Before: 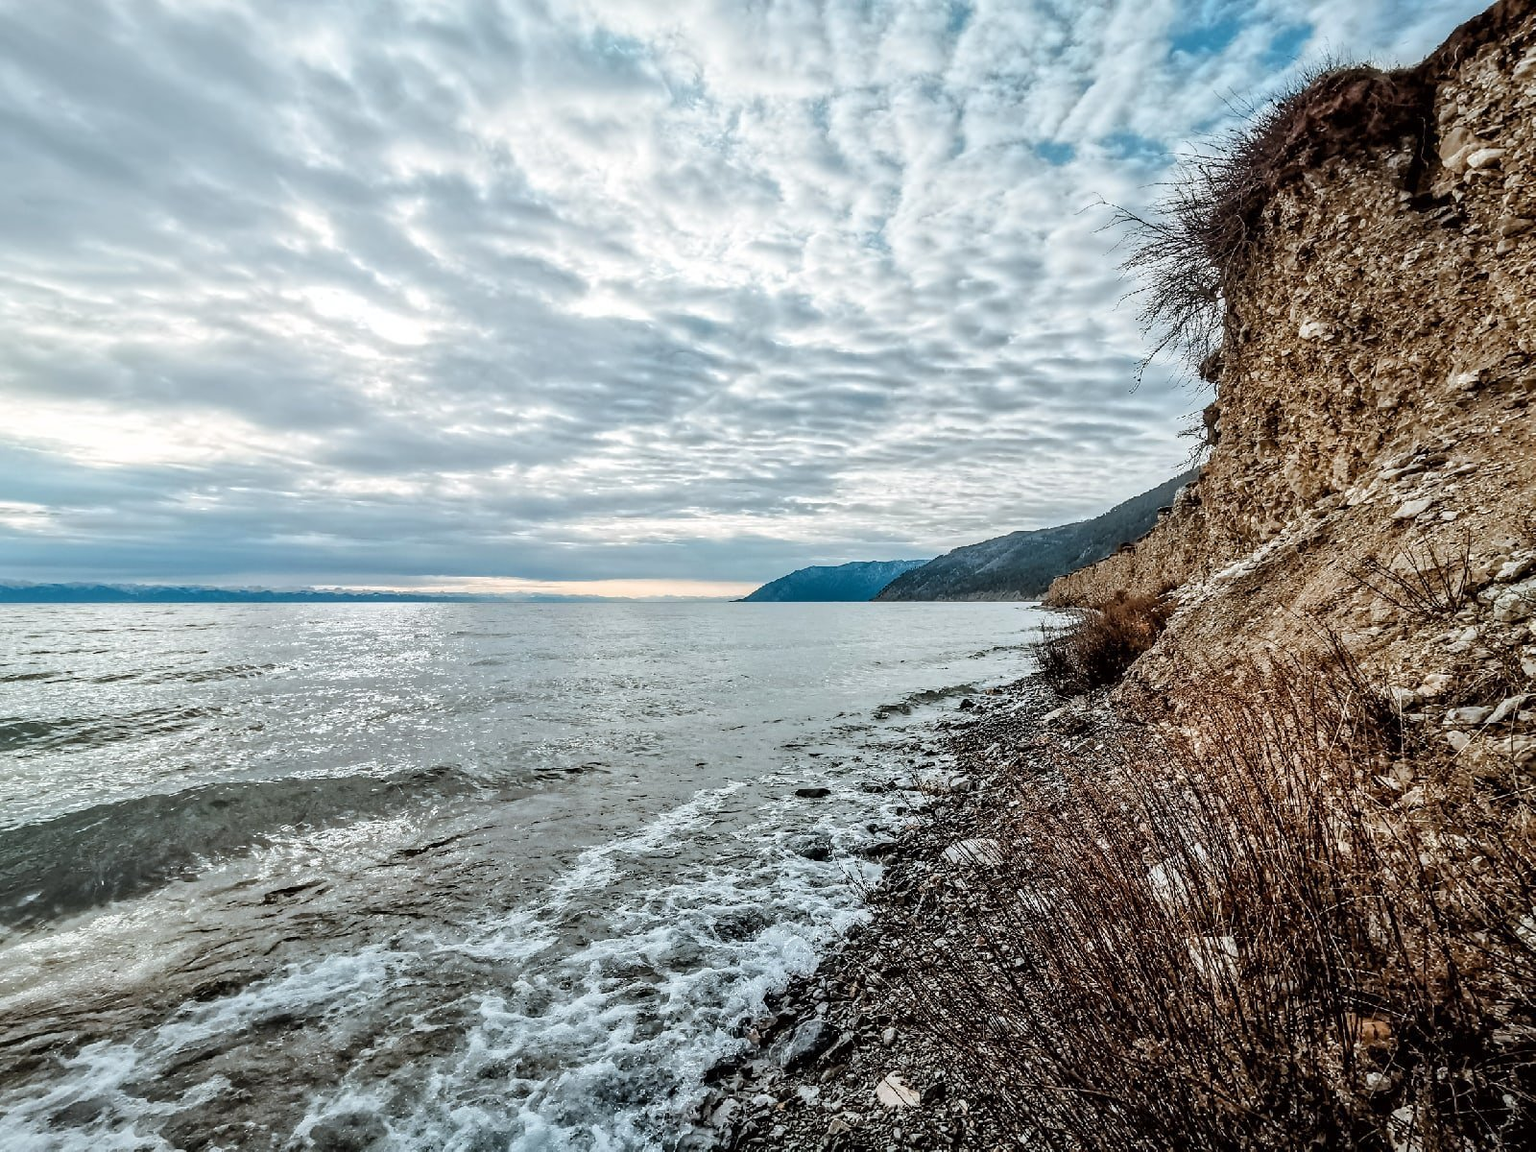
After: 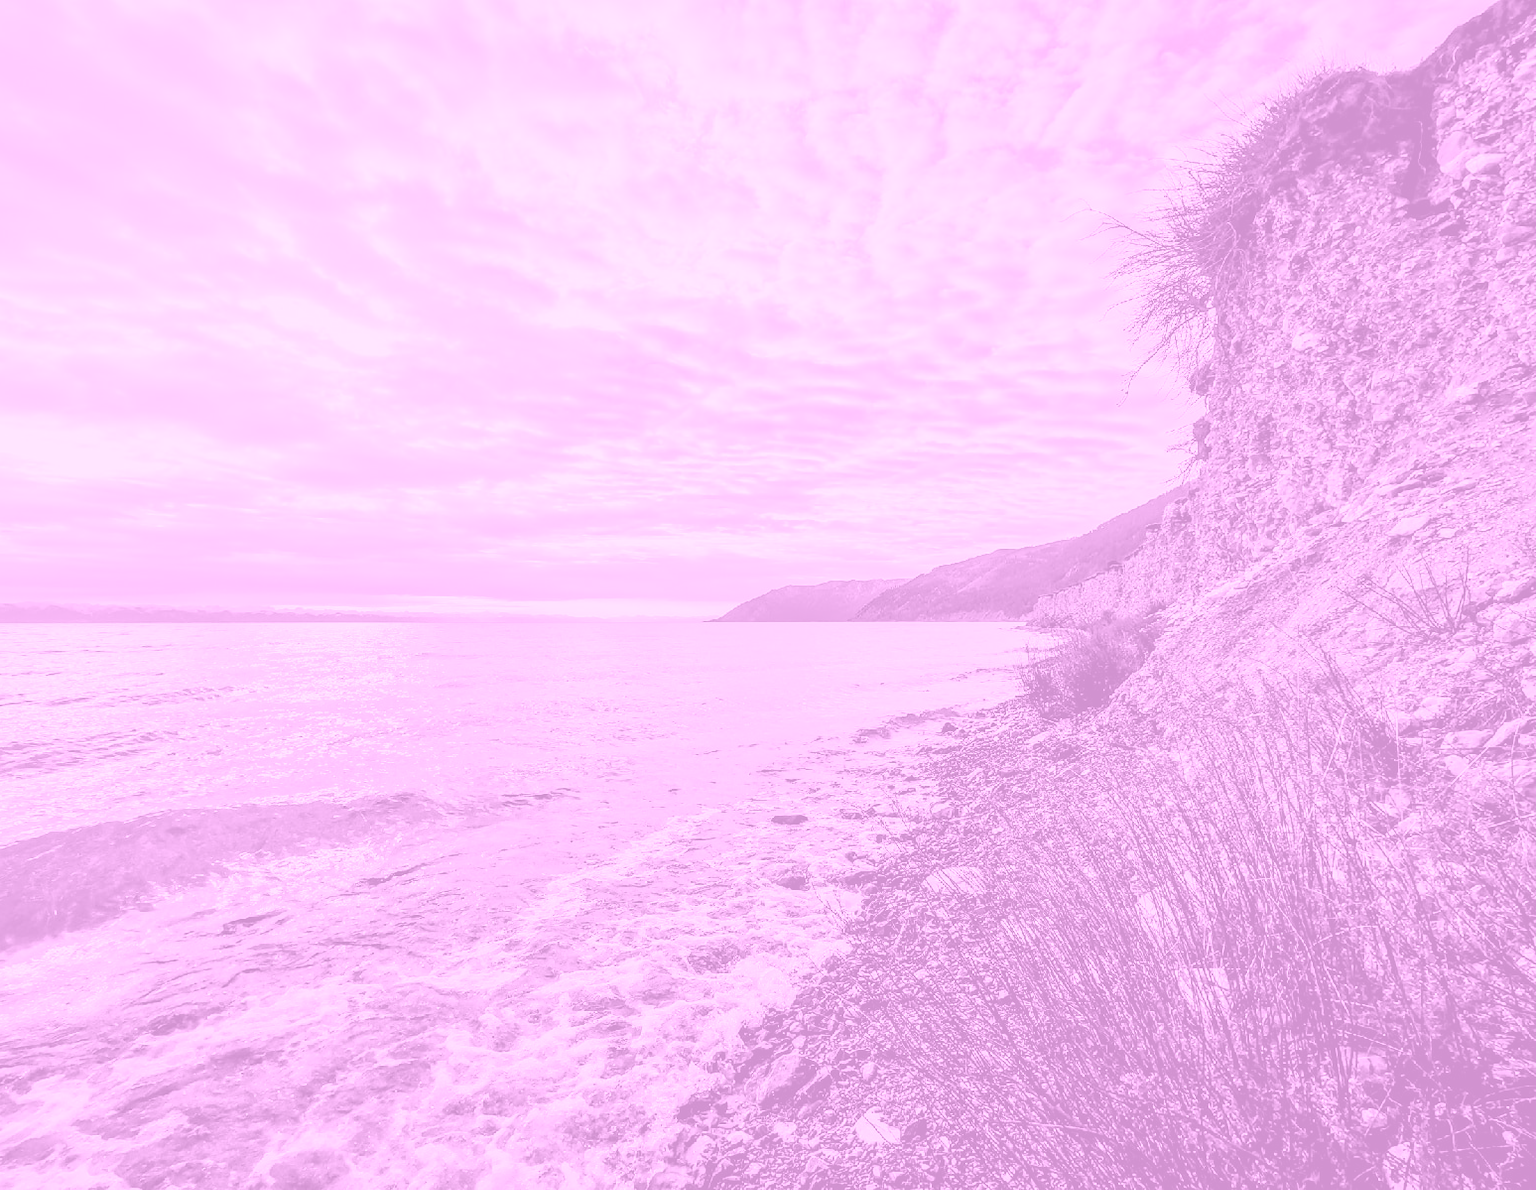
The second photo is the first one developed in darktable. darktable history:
crop and rotate: left 3.238%
colorize: hue 331.2°, saturation 75%, source mix 30.28%, lightness 70.52%, version 1
